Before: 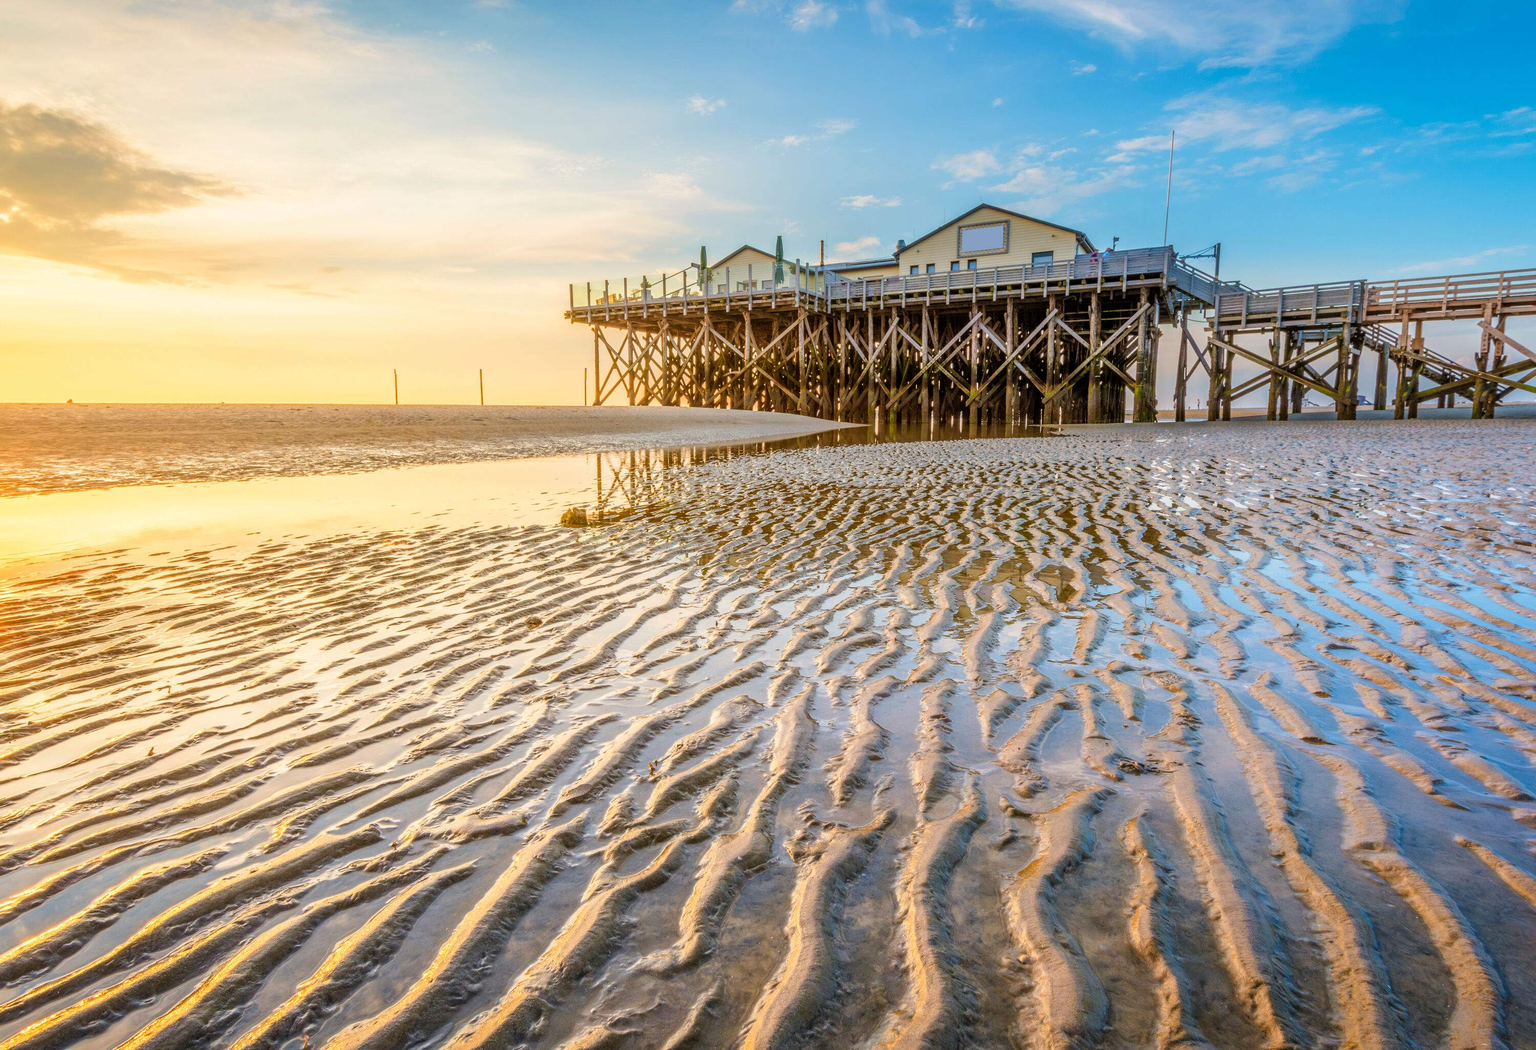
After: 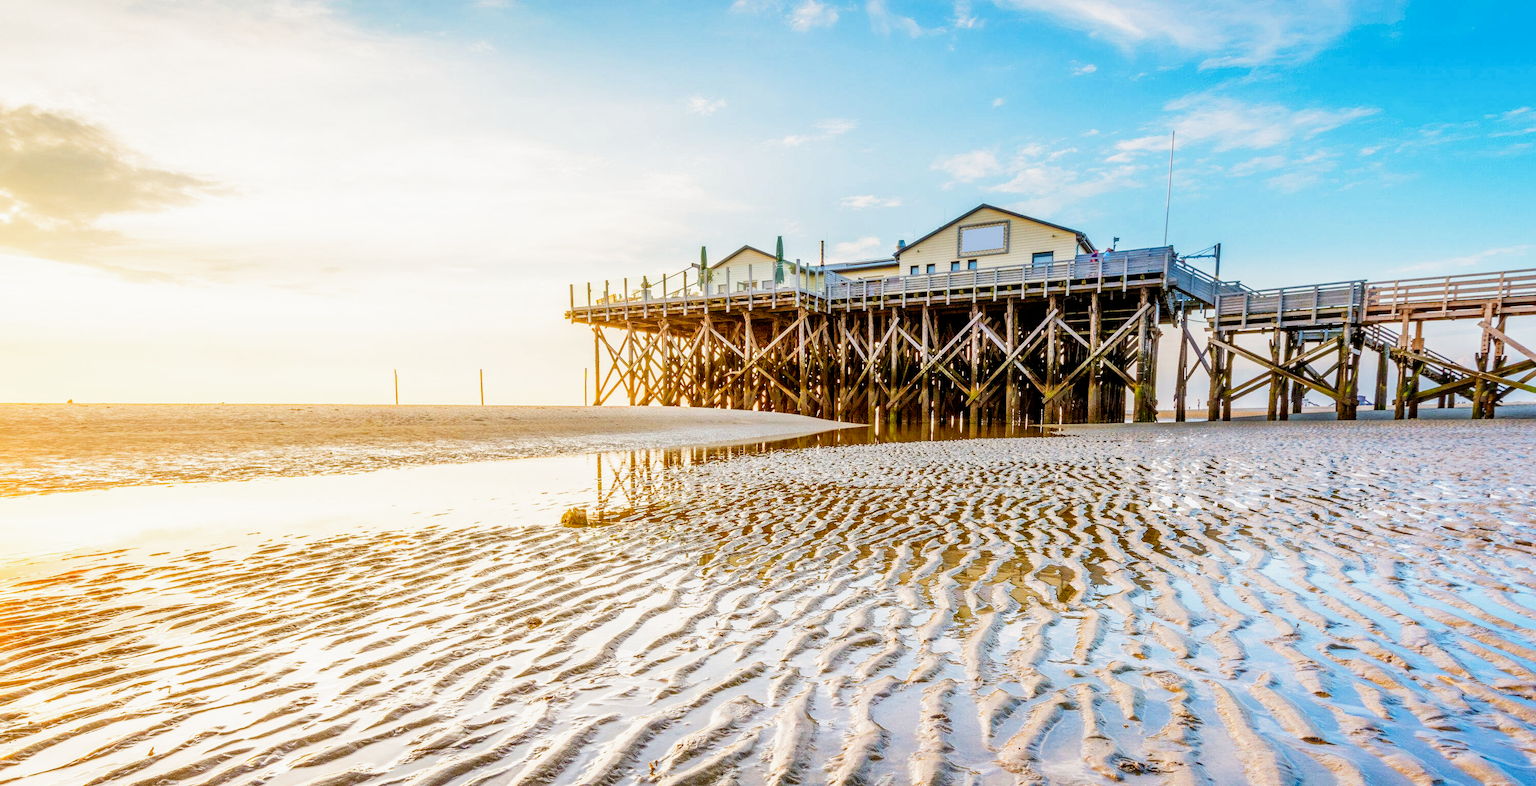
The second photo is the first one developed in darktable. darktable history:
crop: bottom 24.967%
filmic rgb: middle gray luminance 12.74%, black relative exposure -10.13 EV, white relative exposure 3.47 EV, threshold 6 EV, target black luminance 0%, hardness 5.74, latitude 44.69%, contrast 1.221, highlights saturation mix 5%, shadows ↔ highlights balance 26.78%, add noise in highlights 0, preserve chrominance no, color science v3 (2019), use custom middle-gray values true, iterations of high-quality reconstruction 0, contrast in highlights soft, enable highlight reconstruction true
